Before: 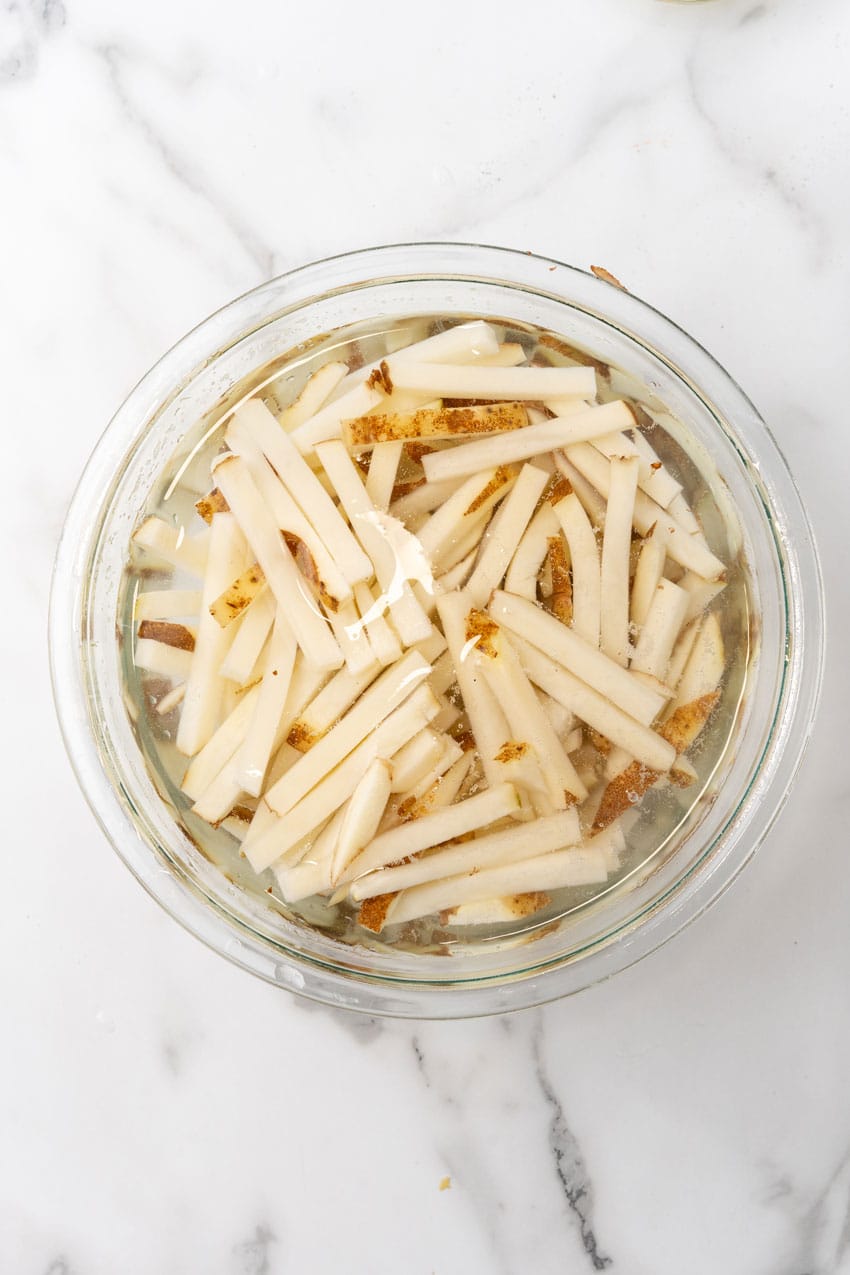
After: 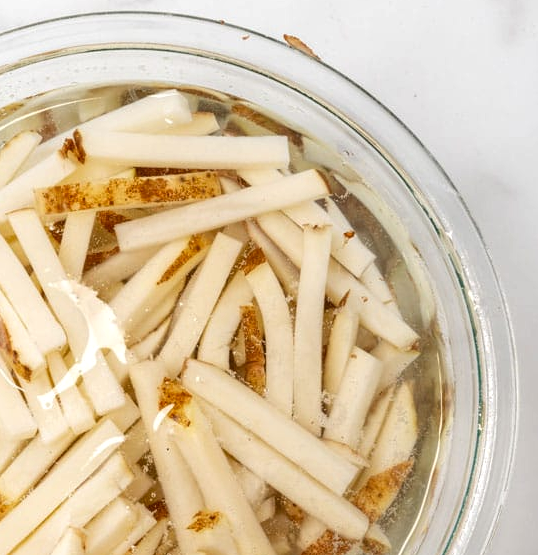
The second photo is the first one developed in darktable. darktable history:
local contrast: on, module defaults
crop: left 36.168%, top 18.134%, right 0.494%, bottom 38.292%
